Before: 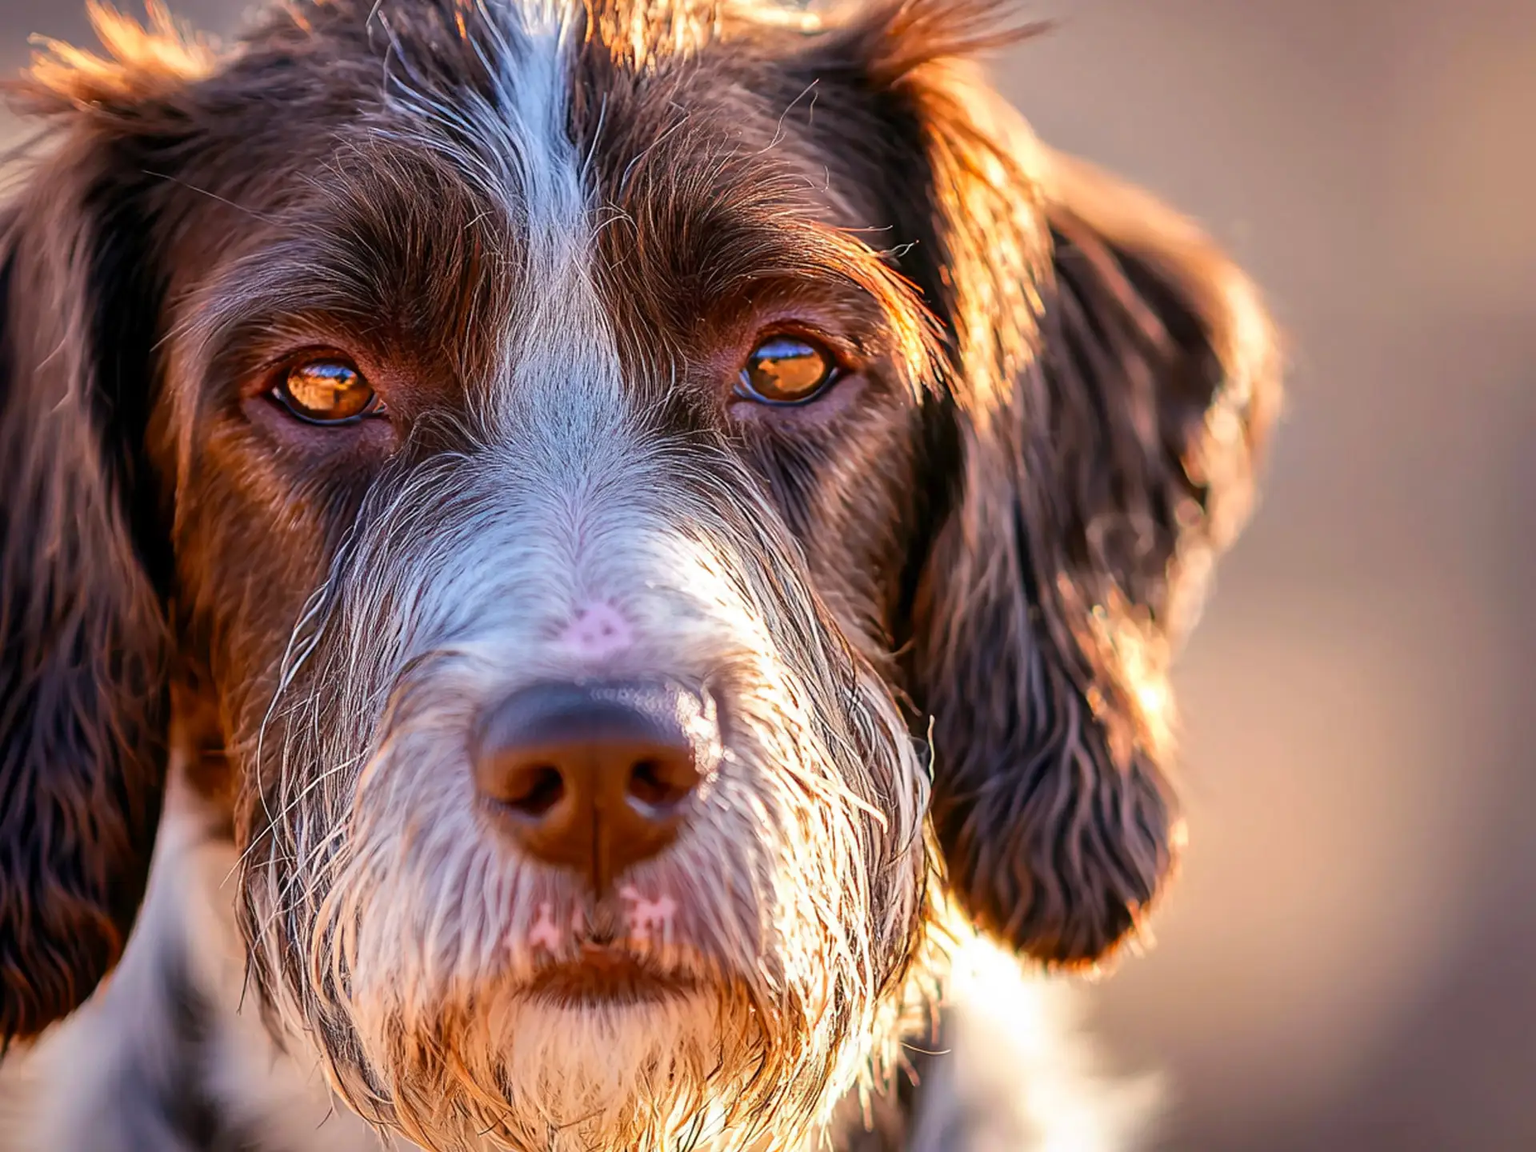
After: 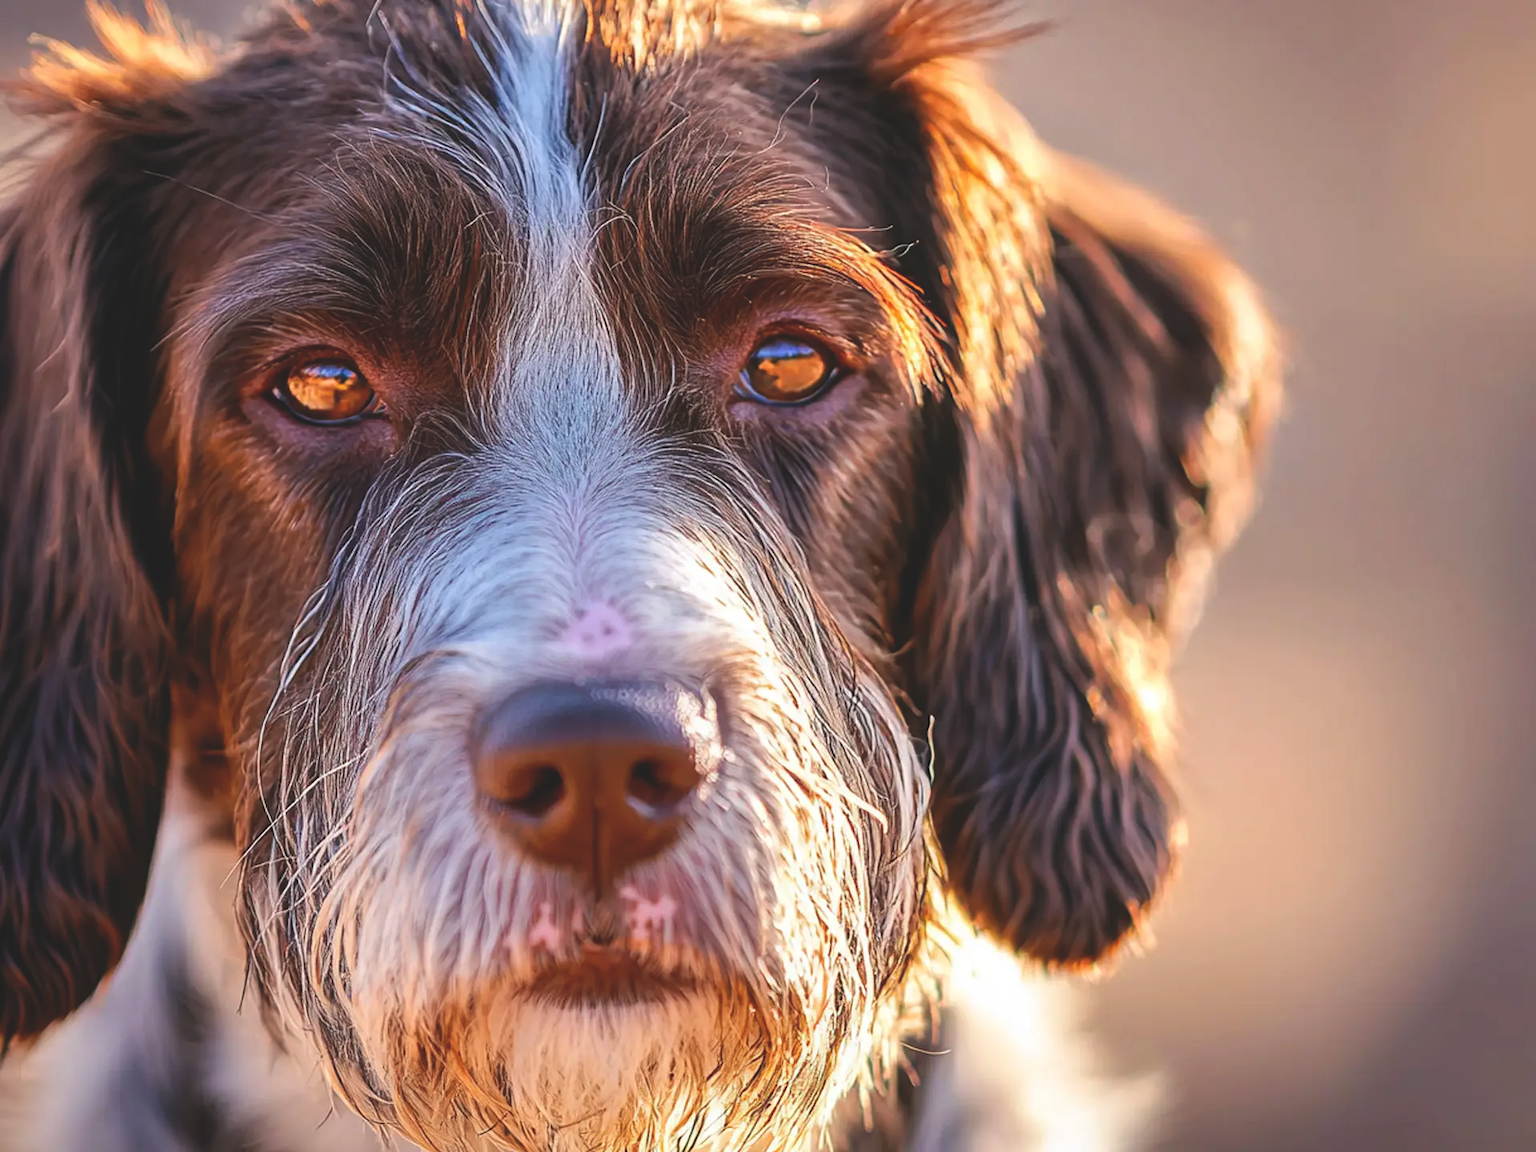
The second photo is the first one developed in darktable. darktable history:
tone curve: curves: ch0 [(0, 0) (0.003, 0.003) (0.011, 0.011) (0.025, 0.025) (0.044, 0.044) (0.069, 0.069) (0.1, 0.099) (0.136, 0.135) (0.177, 0.177) (0.224, 0.224) (0.277, 0.276) (0.335, 0.334) (0.399, 0.398) (0.468, 0.467) (0.543, 0.547) (0.623, 0.626) (0.709, 0.712) (0.801, 0.802) (0.898, 0.898) (1, 1)], preserve colors none
exposure: black level correction -0.015, compensate highlight preservation false
